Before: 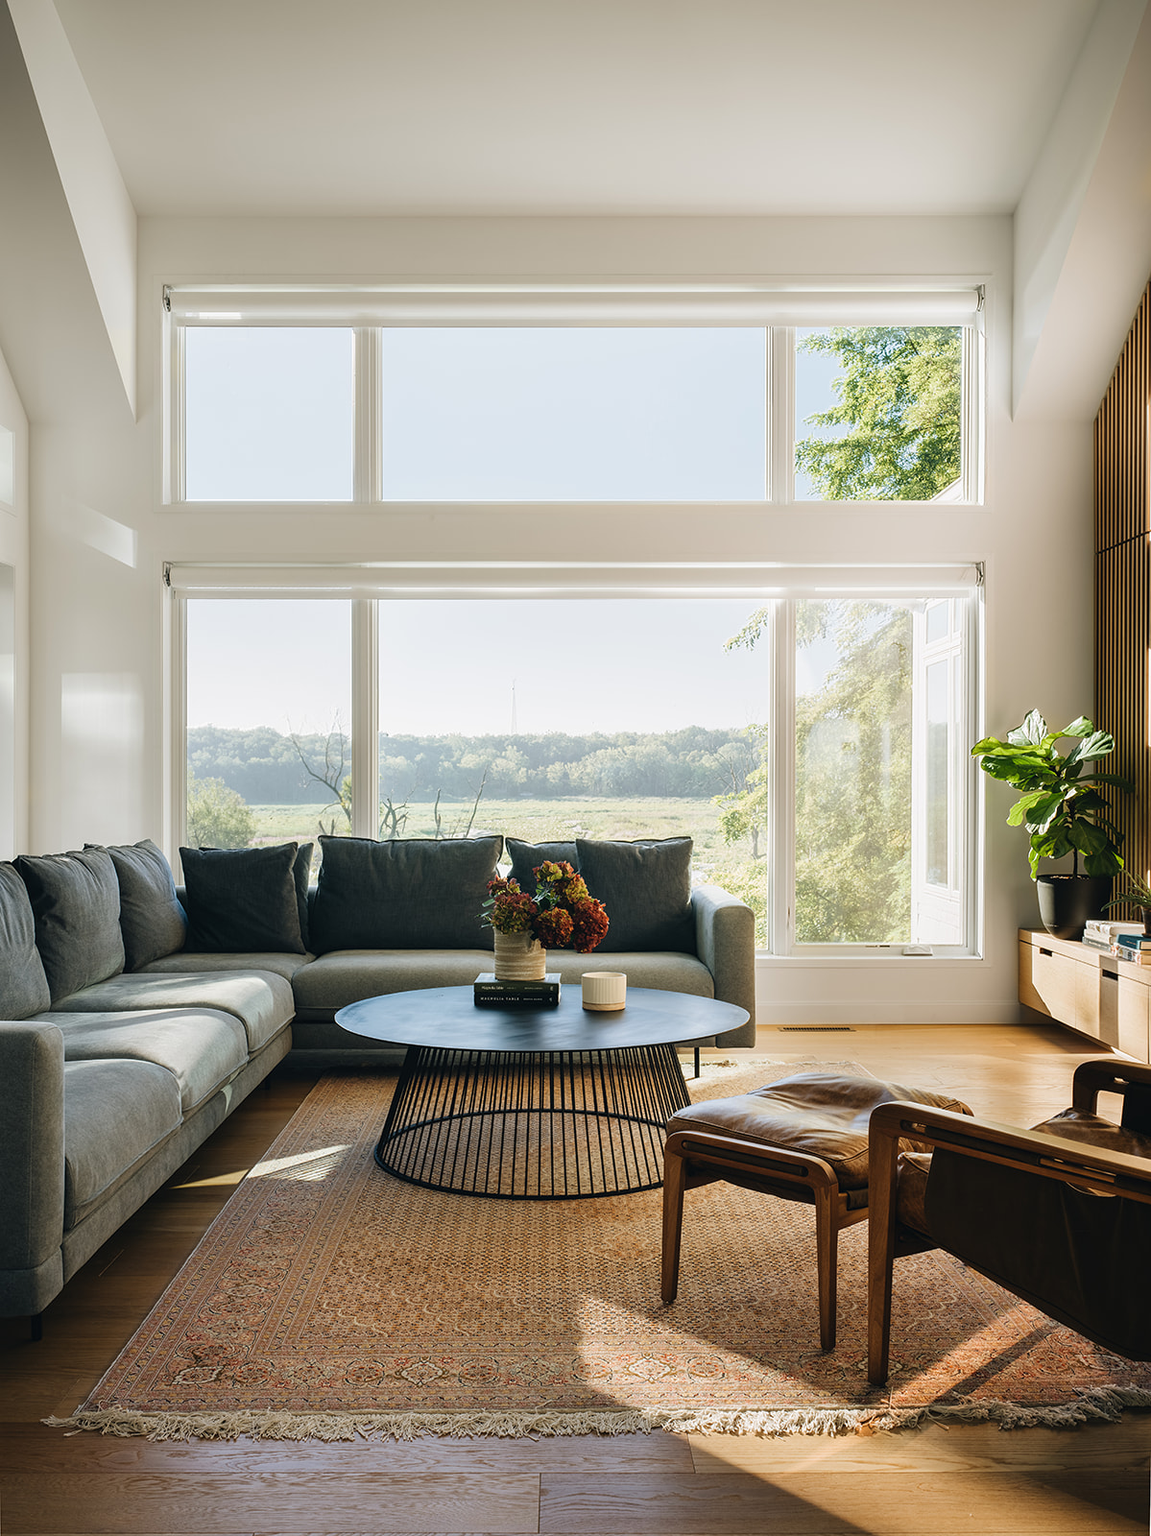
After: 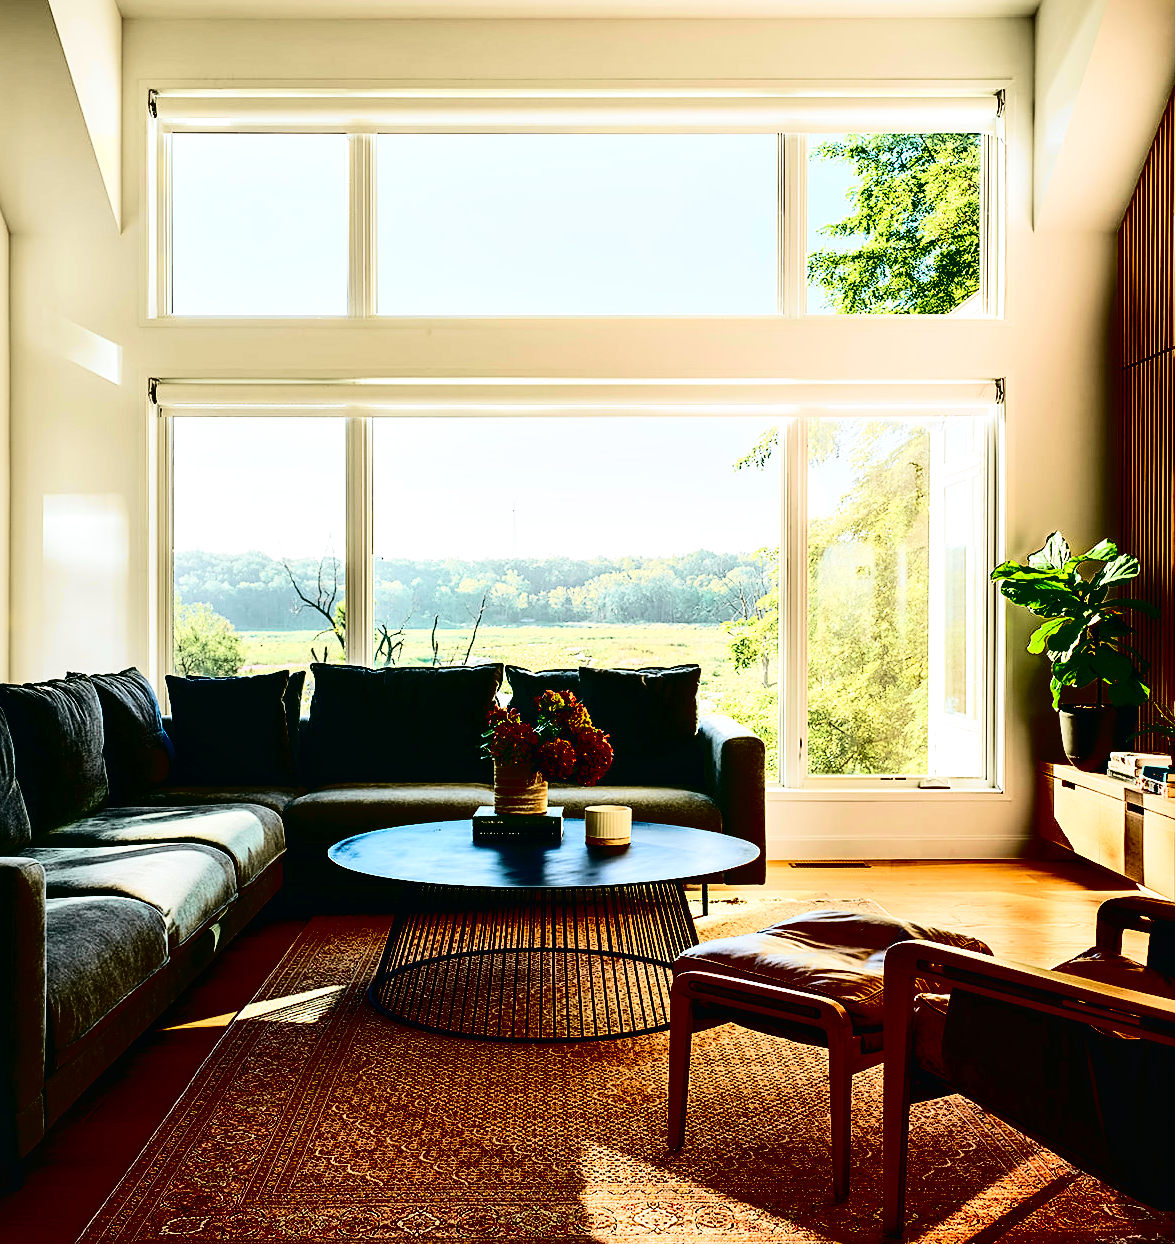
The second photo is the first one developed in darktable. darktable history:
local contrast: mode bilateral grid, contrast 21, coarseness 51, detail 130%, midtone range 0.2
contrast brightness saturation: contrast 0.769, brightness -0.995, saturation 0.987
crop and rotate: left 1.801%, top 12.99%, right 0.134%, bottom 9.232%
velvia: on, module defaults
exposure: exposure -0.003 EV, compensate highlight preservation false
sharpen: radius 2.498, amount 0.325
tone curve: curves: ch0 [(0, 0.015) (0.037, 0.032) (0.131, 0.113) (0.275, 0.26) (0.497, 0.505) (0.617, 0.643) (0.704, 0.735) (0.813, 0.842) (0.911, 0.931) (0.997, 1)]; ch1 [(0, 0) (0.301, 0.3) (0.444, 0.438) (0.493, 0.494) (0.501, 0.5) (0.534, 0.543) (0.582, 0.605) (0.658, 0.687) (0.746, 0.79) (1, 1)]; ch2 [(0, 0) (0.246, 0.234) (0.36, 0.356) (0.415, 0.426) (0.476, 0.492) (0.502, 0.499) (0.525, 0.517) (0.533, 0.534) (0.586, 0.598) (0.634, 0.643) (0.706, 0.717) (0.853, 0.83) (1, 0.951)], color space Lab, independent channels, preserve colors none
